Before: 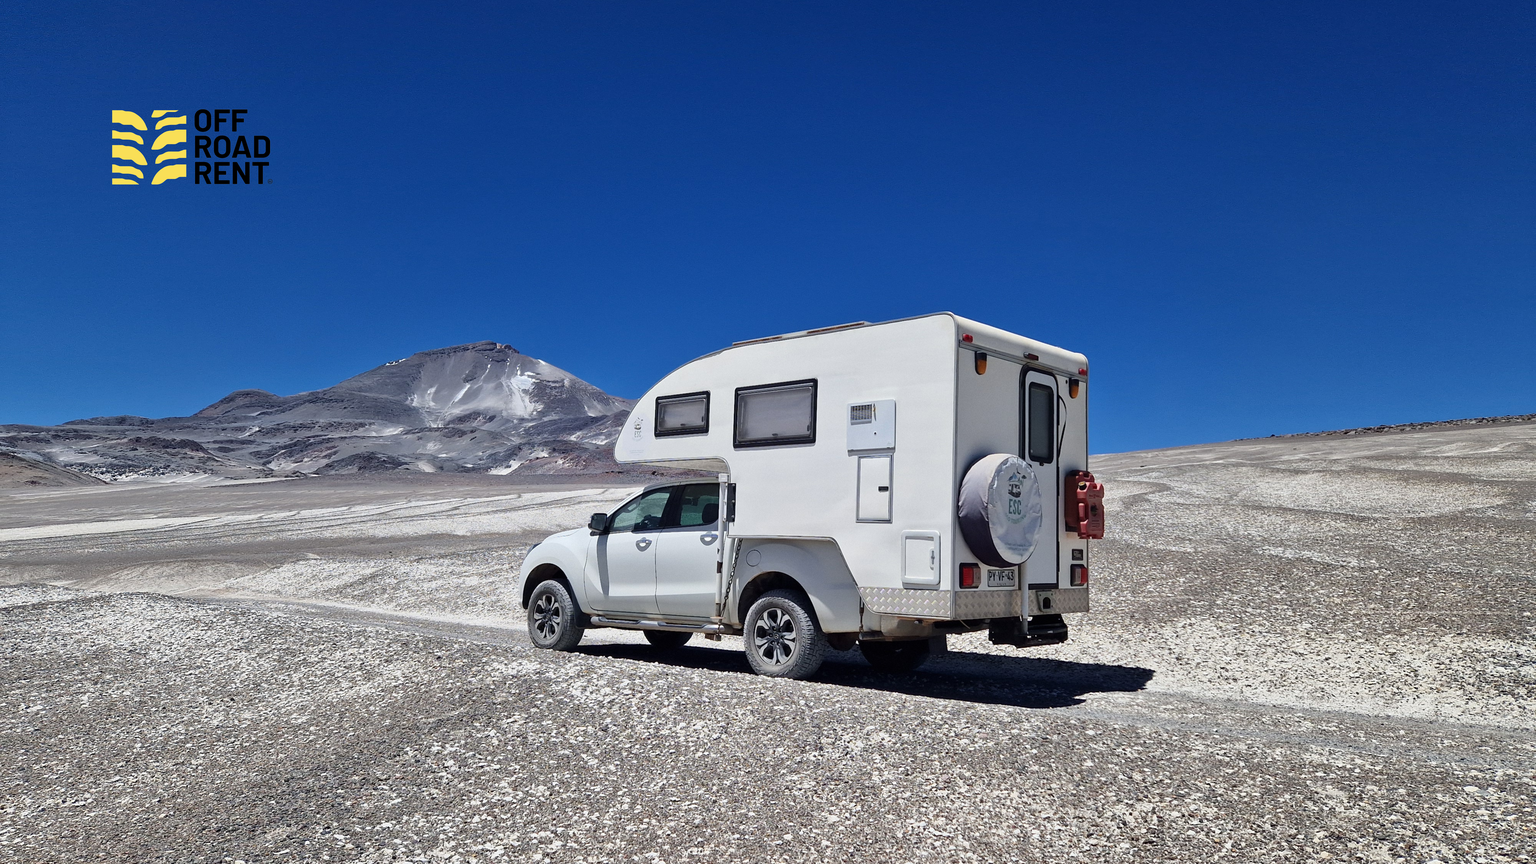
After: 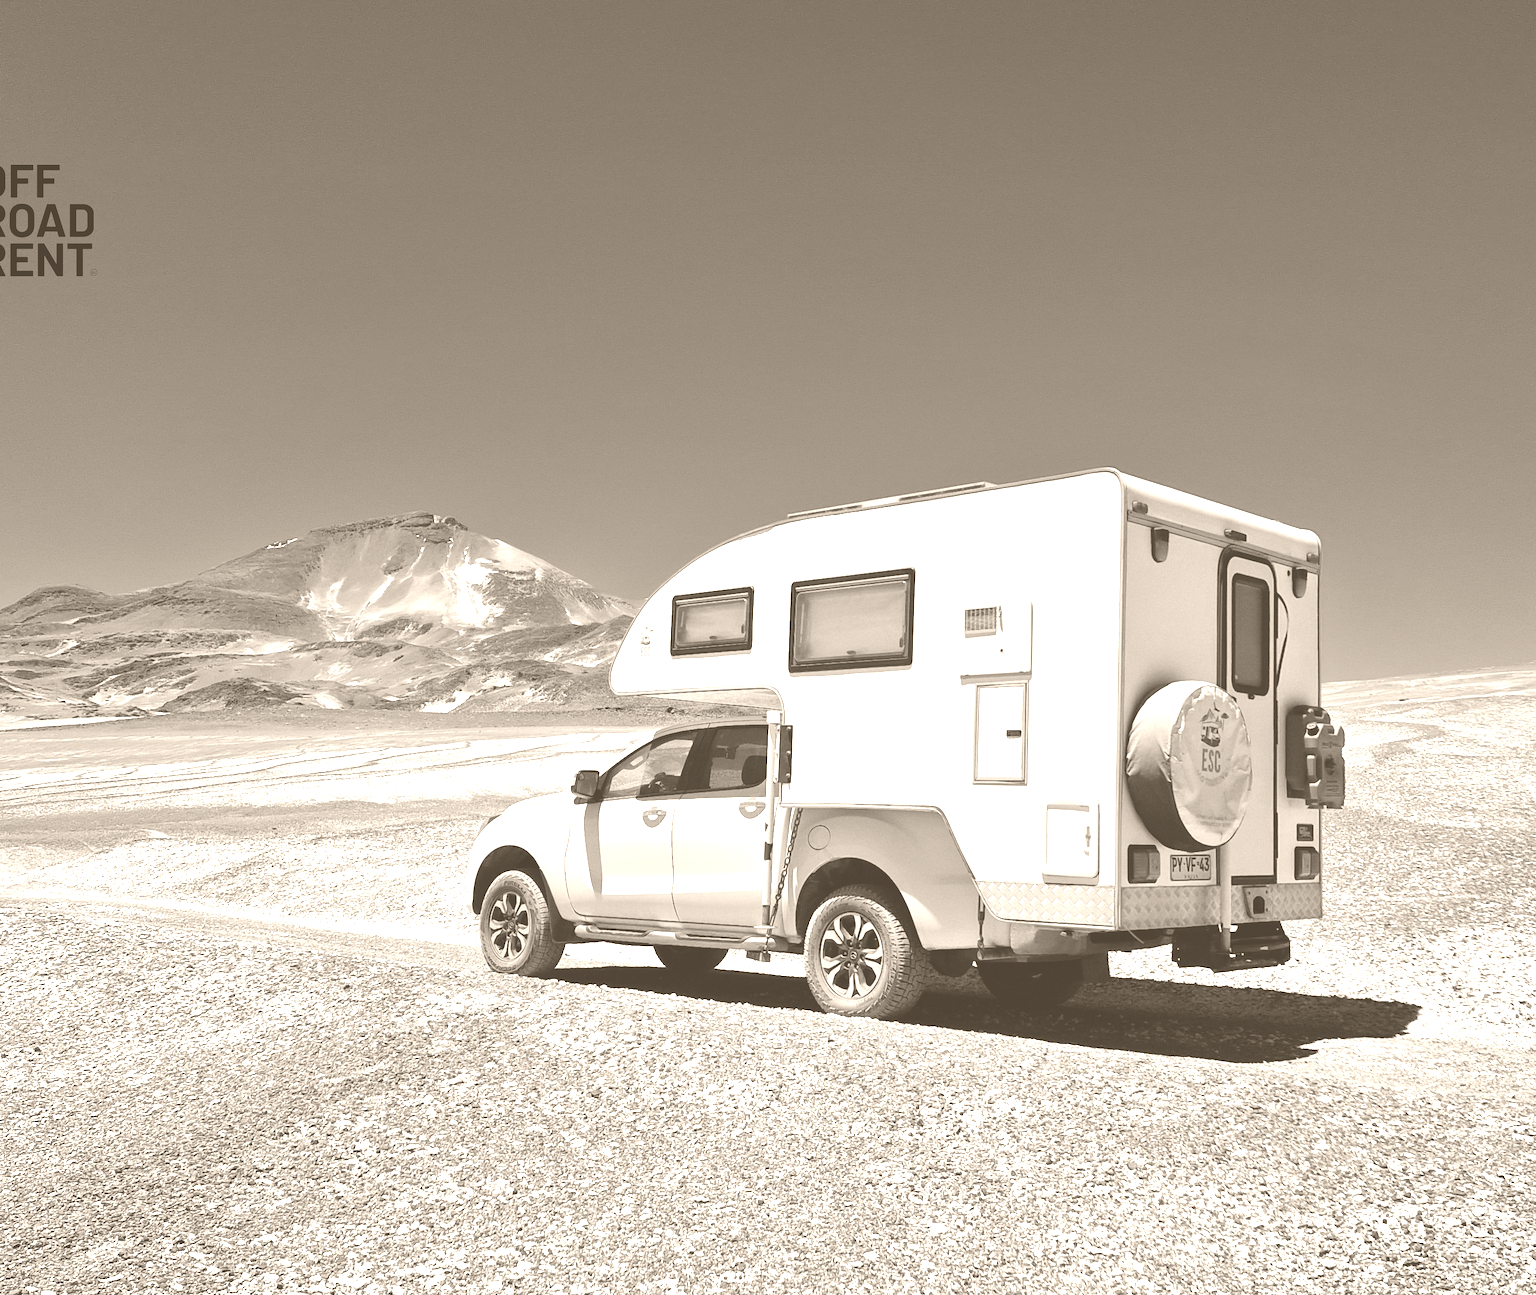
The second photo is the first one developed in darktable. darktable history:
crop and rotate: left 13.537%, right 19.796%
colorize: hue 34.49°, saturation 35.33%, source mix 100%, version 1
